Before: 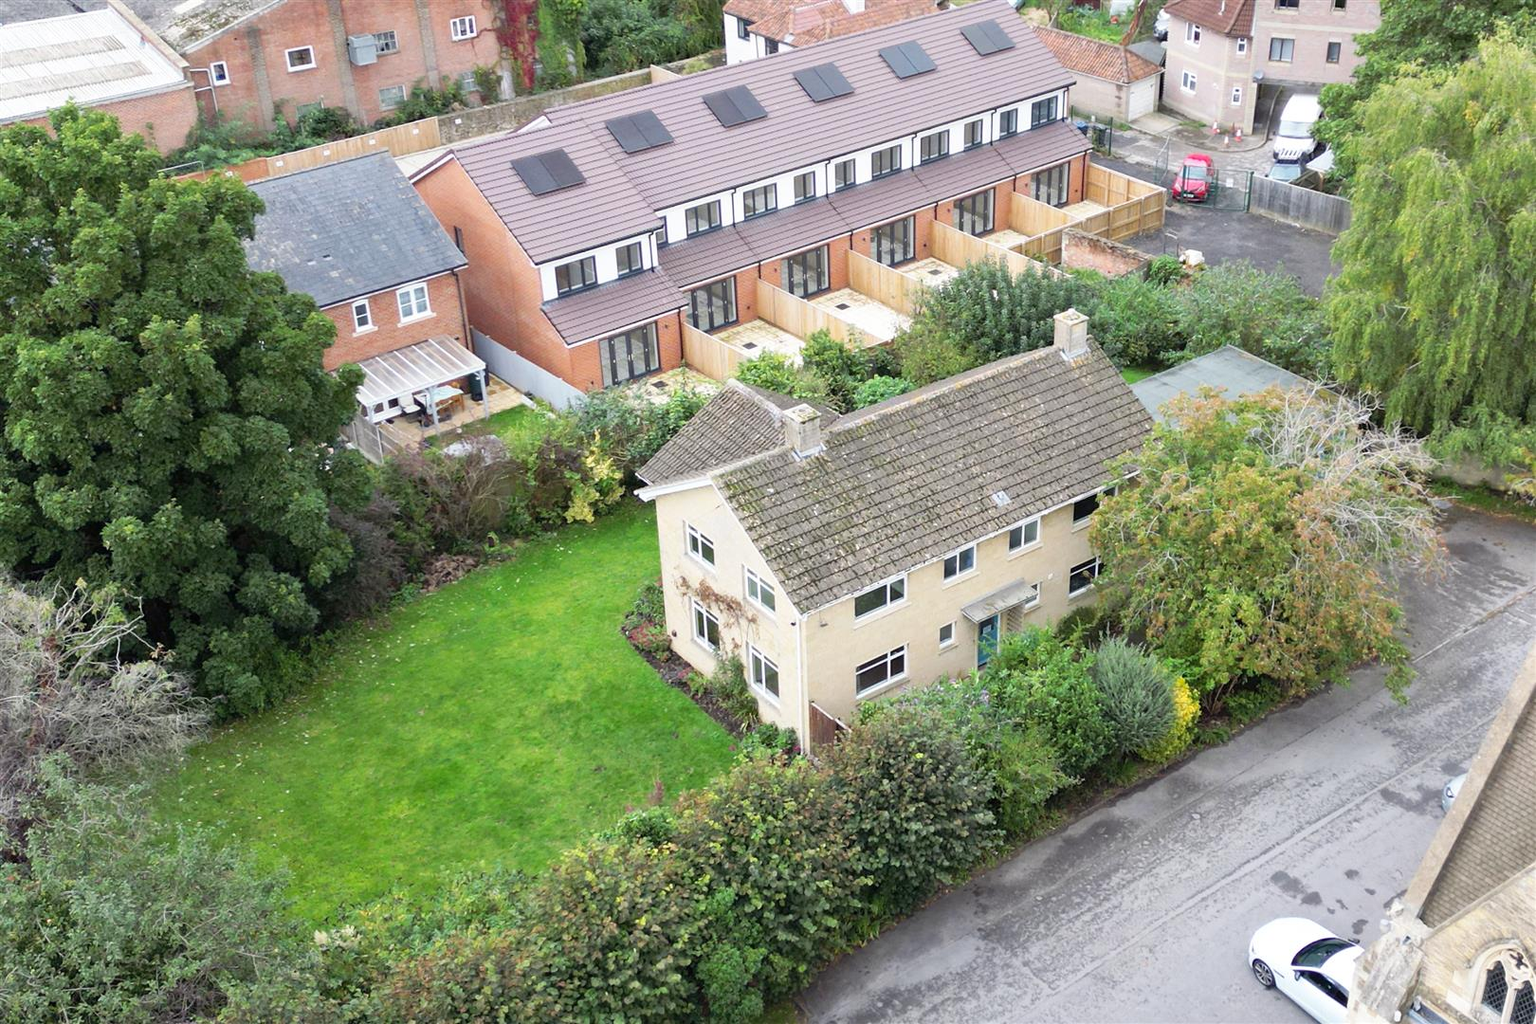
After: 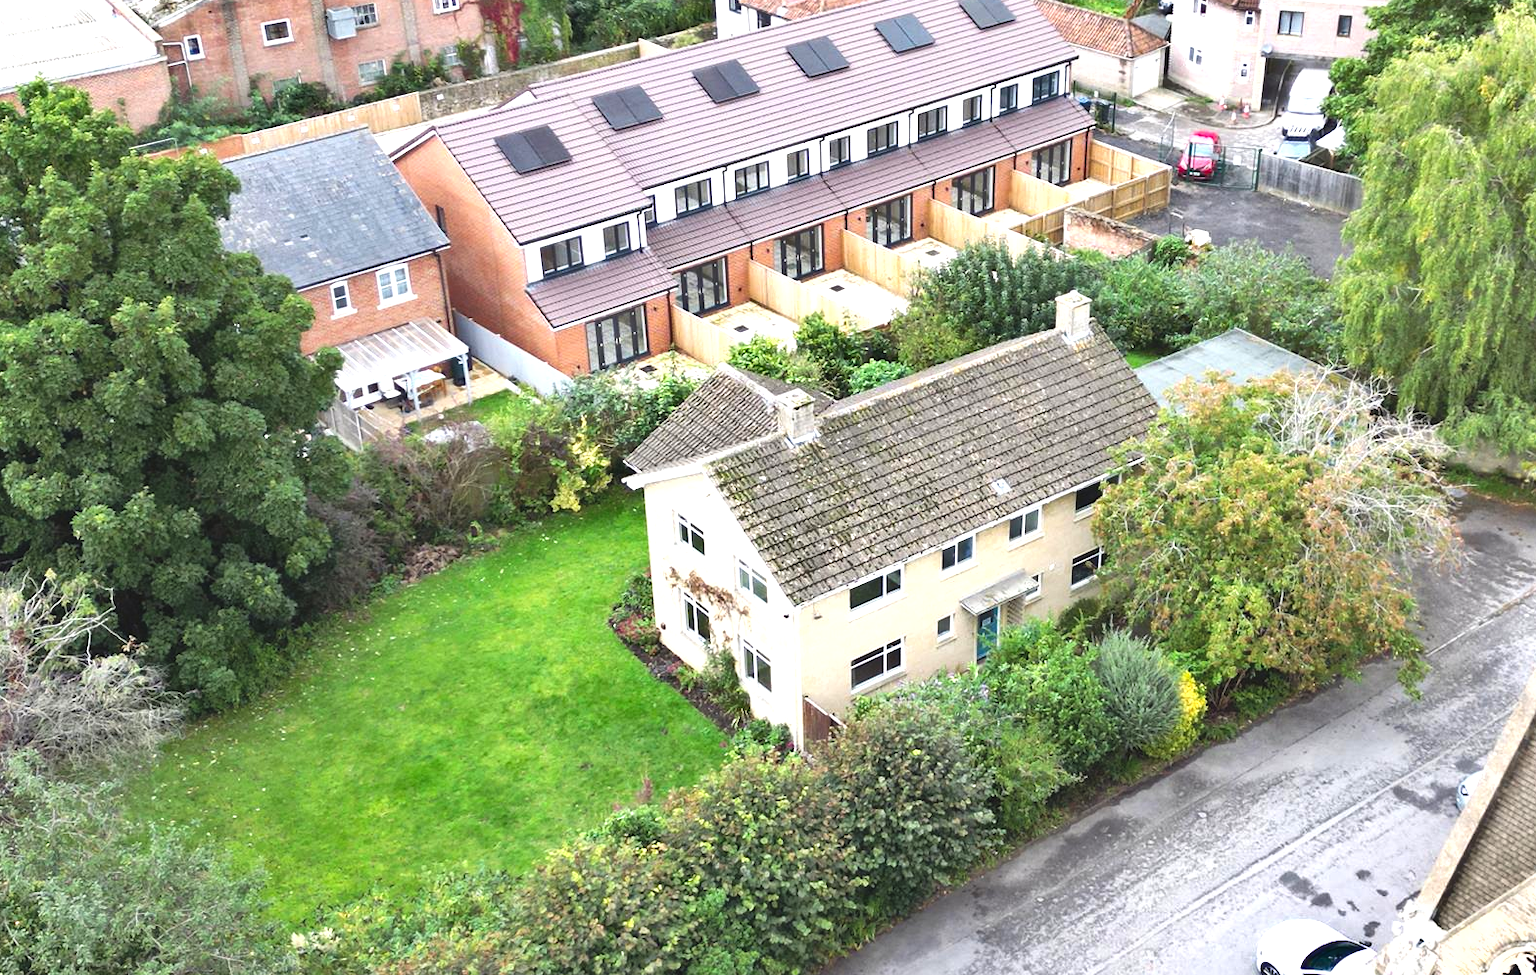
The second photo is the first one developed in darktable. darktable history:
exposure: black level correction -0.005, exposure 0.619 EV, compensate highlight preservation false
crop: left 2.104%, top 2.765%, right 1.074%, bottom 4.926%
shadows and highlights: soften with gaussian
